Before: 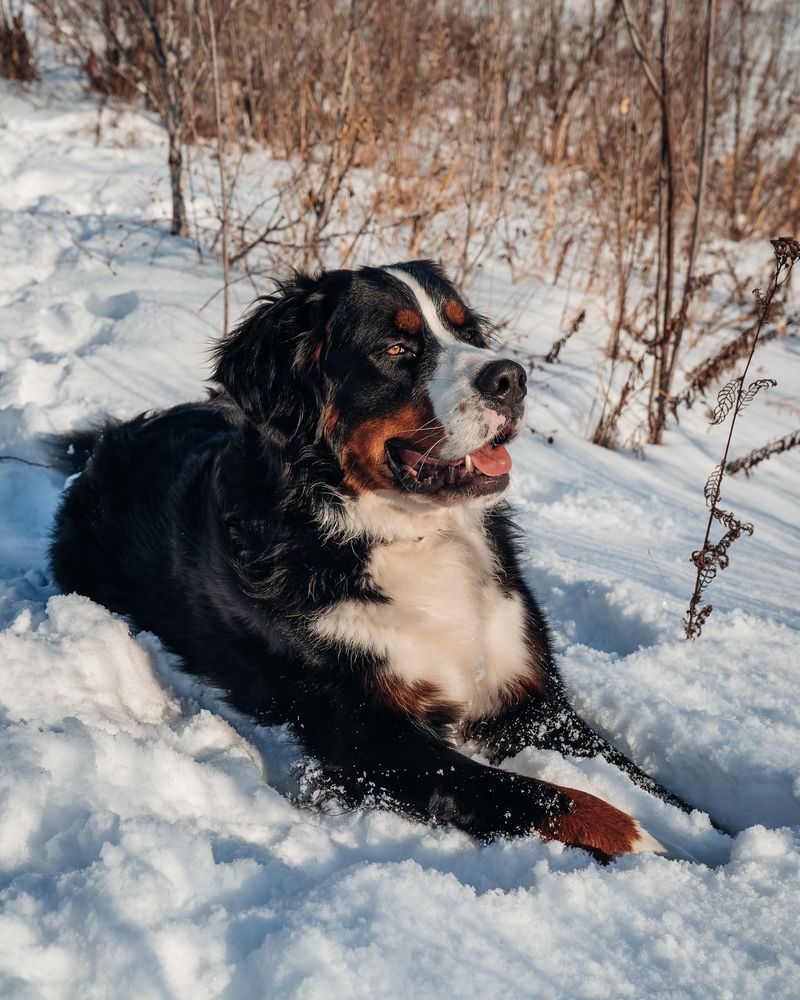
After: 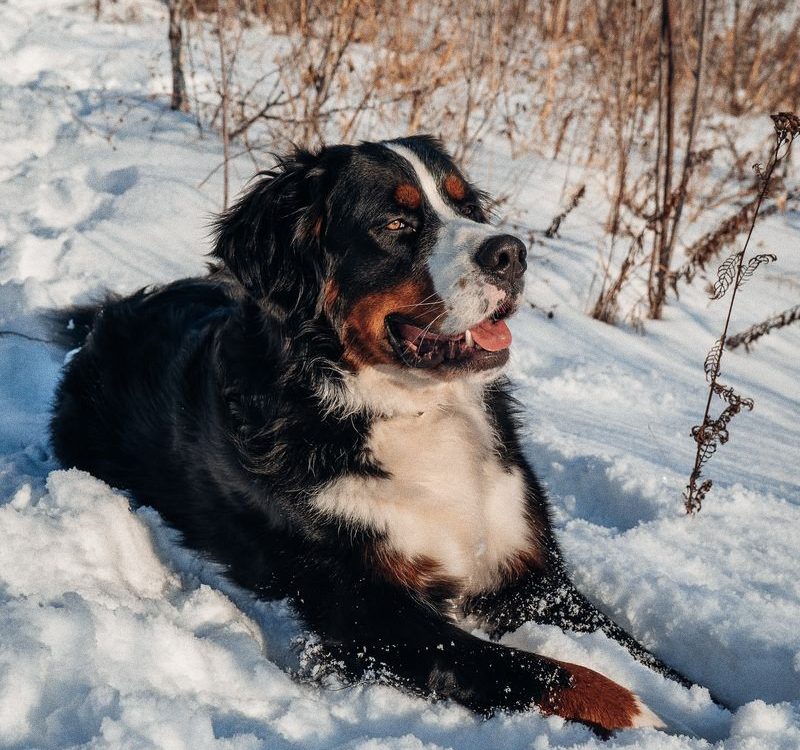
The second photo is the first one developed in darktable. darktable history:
crop and rotate: top 12.5%, bottom 12.5%
color balance rgb: on, module defaults
grain: coarseness 0.09 ISO
